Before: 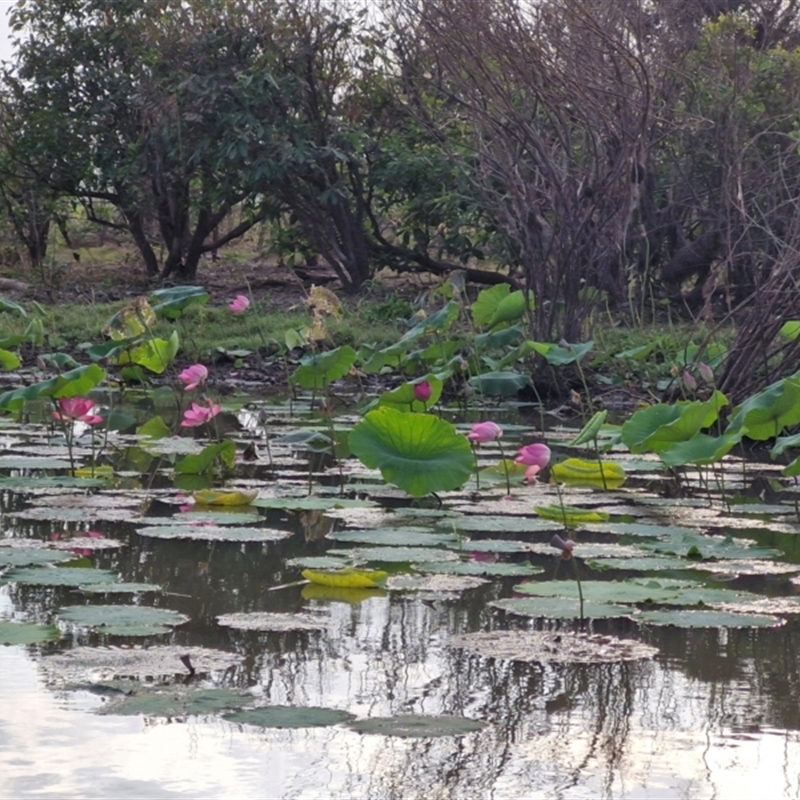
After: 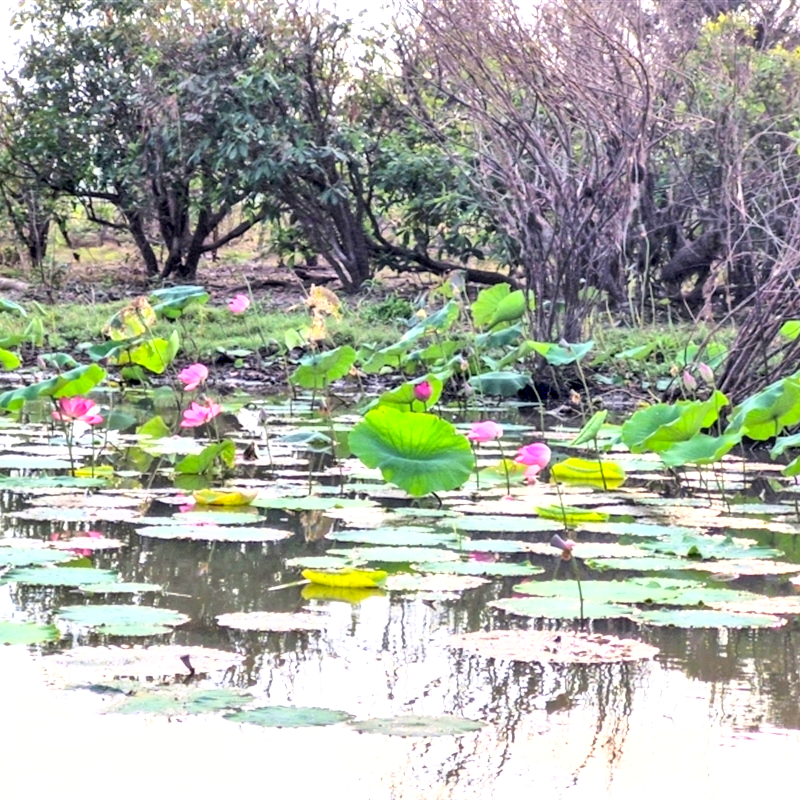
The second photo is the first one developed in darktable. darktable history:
shadows and highlights: on, module defaults
exposure: black level correction 0.008, exposure 0.988 EV, compensate highlight preservation false
local contrast: on, module defaults
base curve: curves: ch0 [(0, 0) (0.007, 0.004) (0.027, 0.03) (0.046, 0.07) (0.207, 0.54) (0.442, 0.872) (0.673, 0.972) (1, 1)]
